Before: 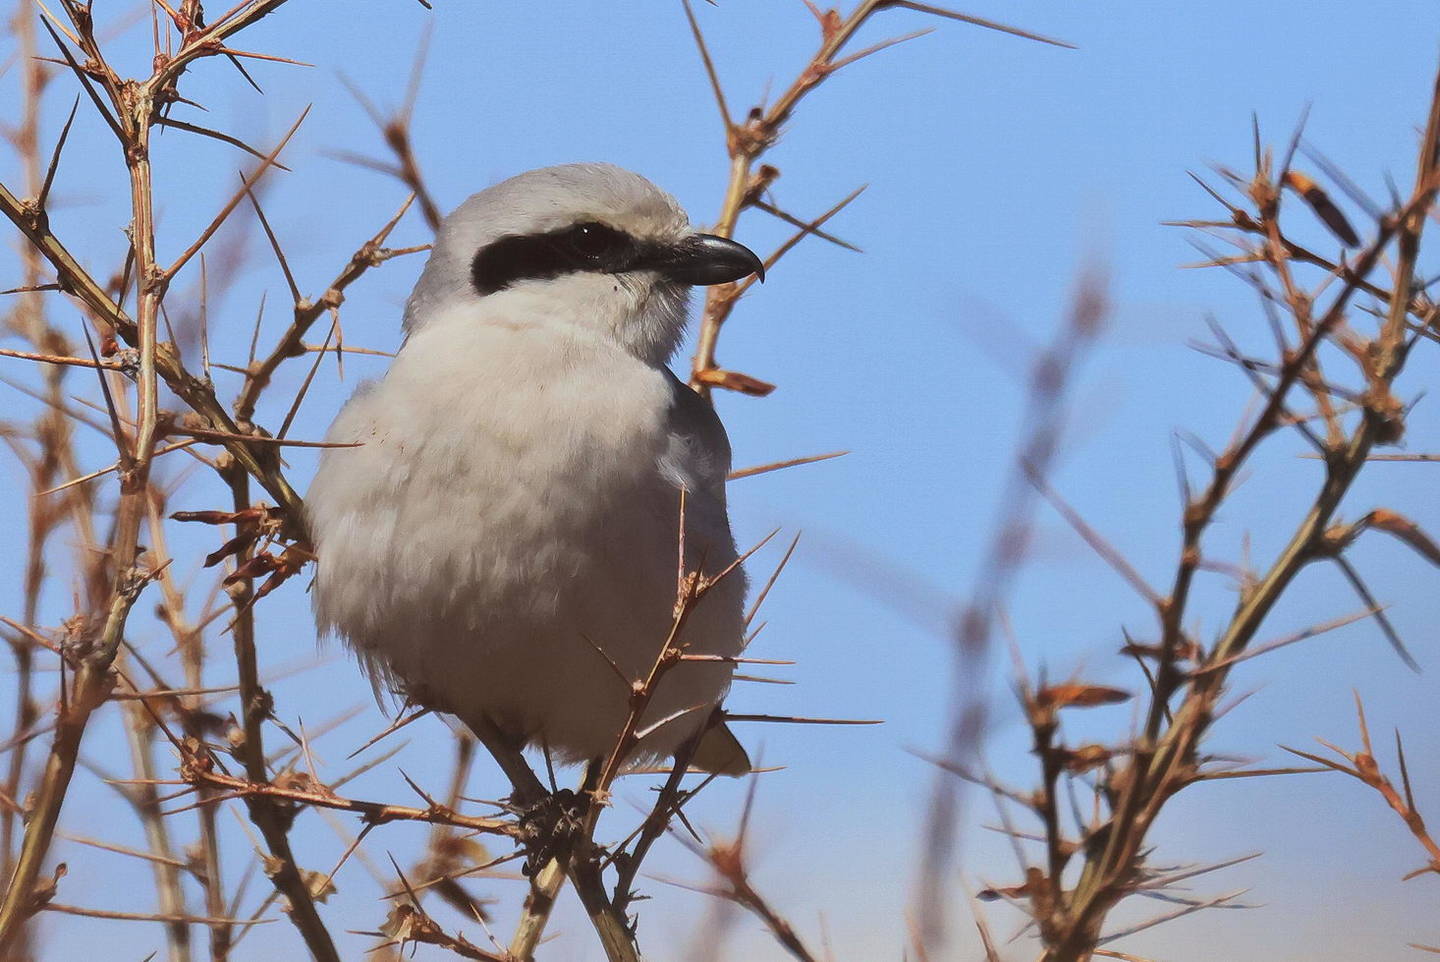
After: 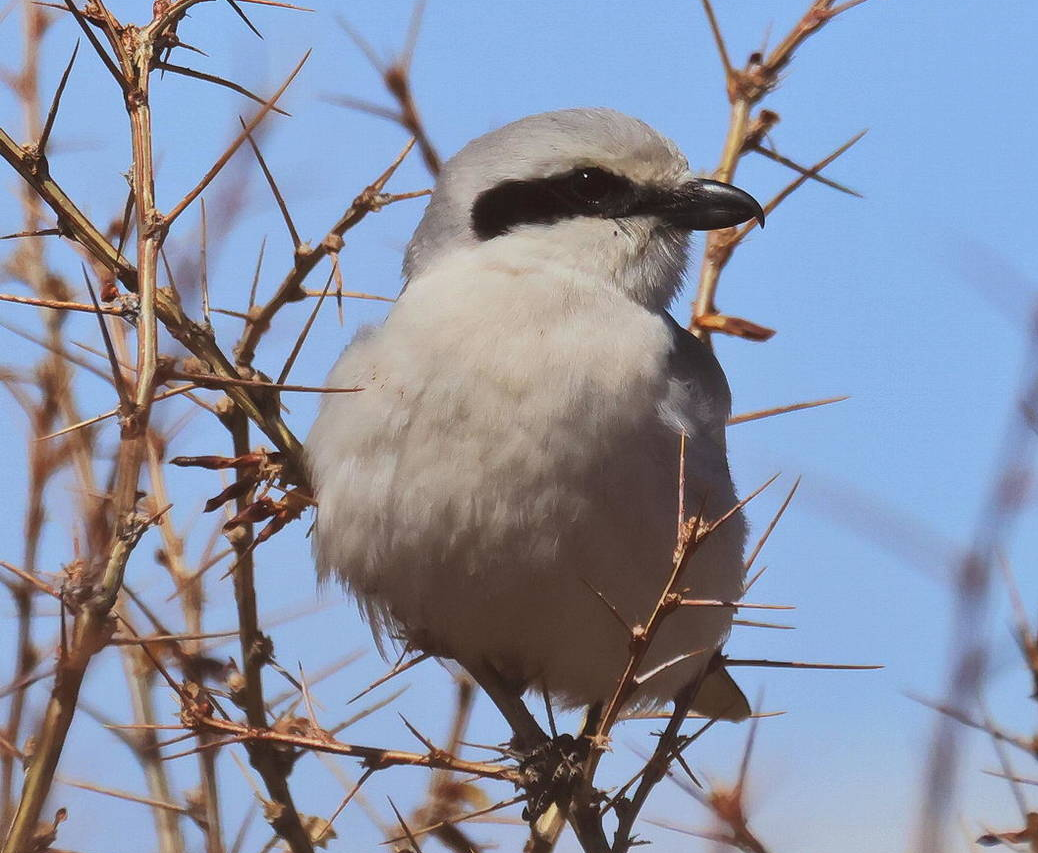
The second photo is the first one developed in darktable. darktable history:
crop: top 5.735%, right 27.904%, bottom 5.549%
